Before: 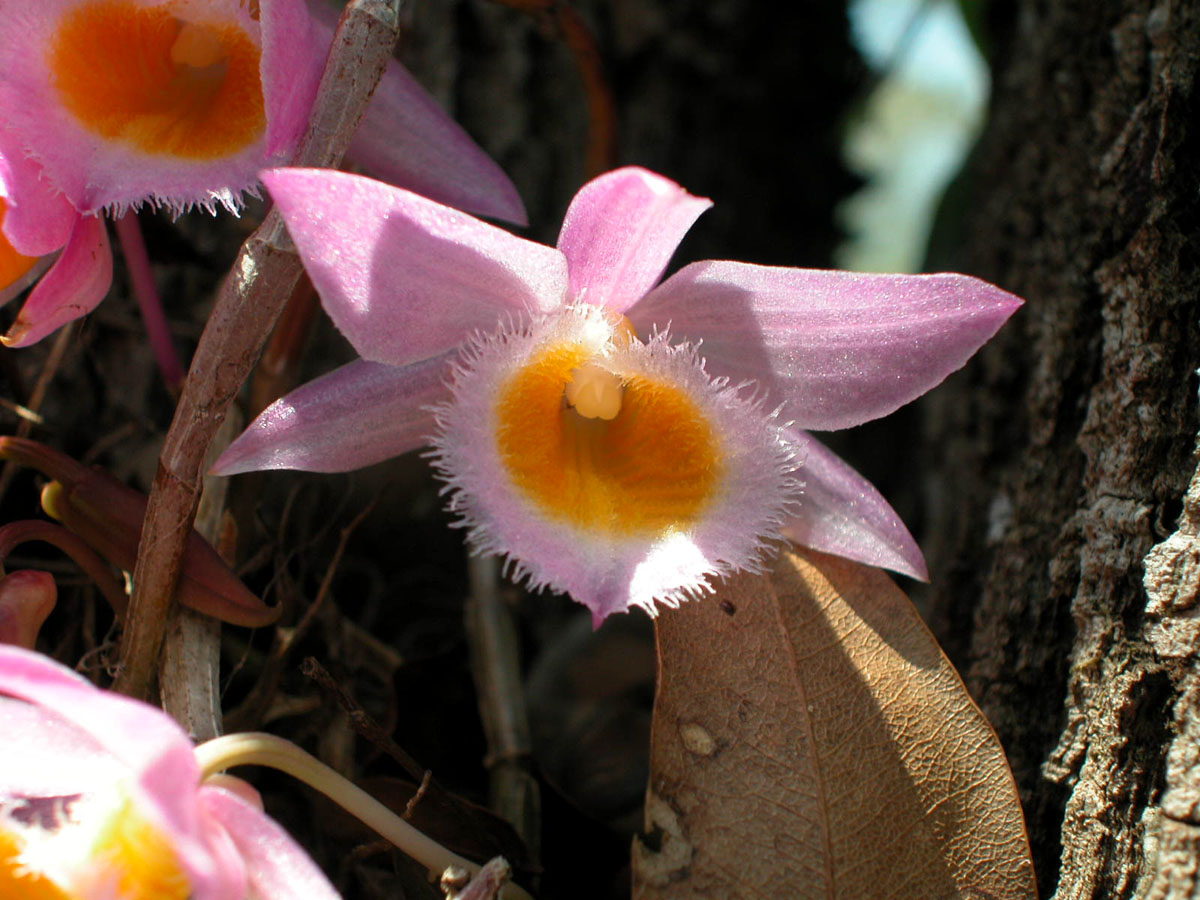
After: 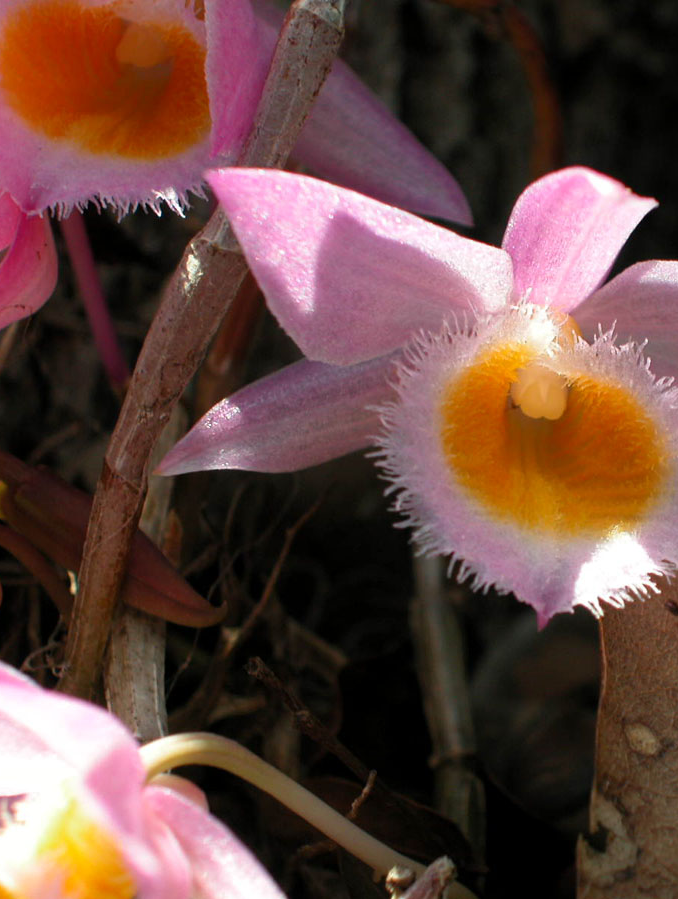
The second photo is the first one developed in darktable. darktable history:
crop: left 4.659%, right 38.769%
